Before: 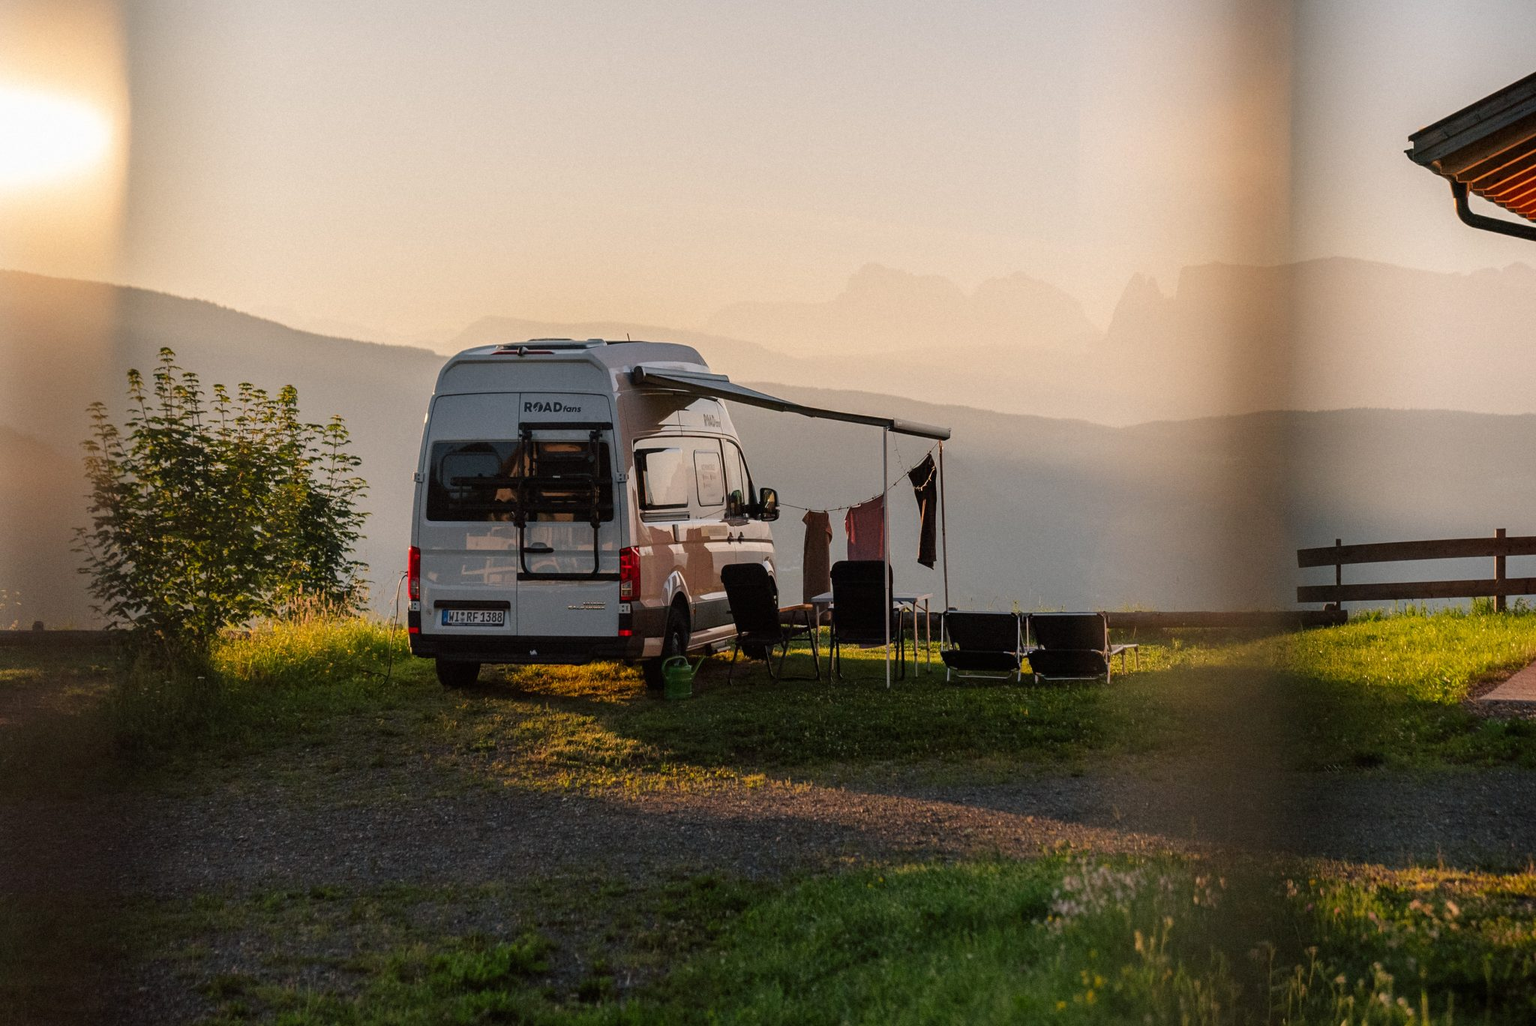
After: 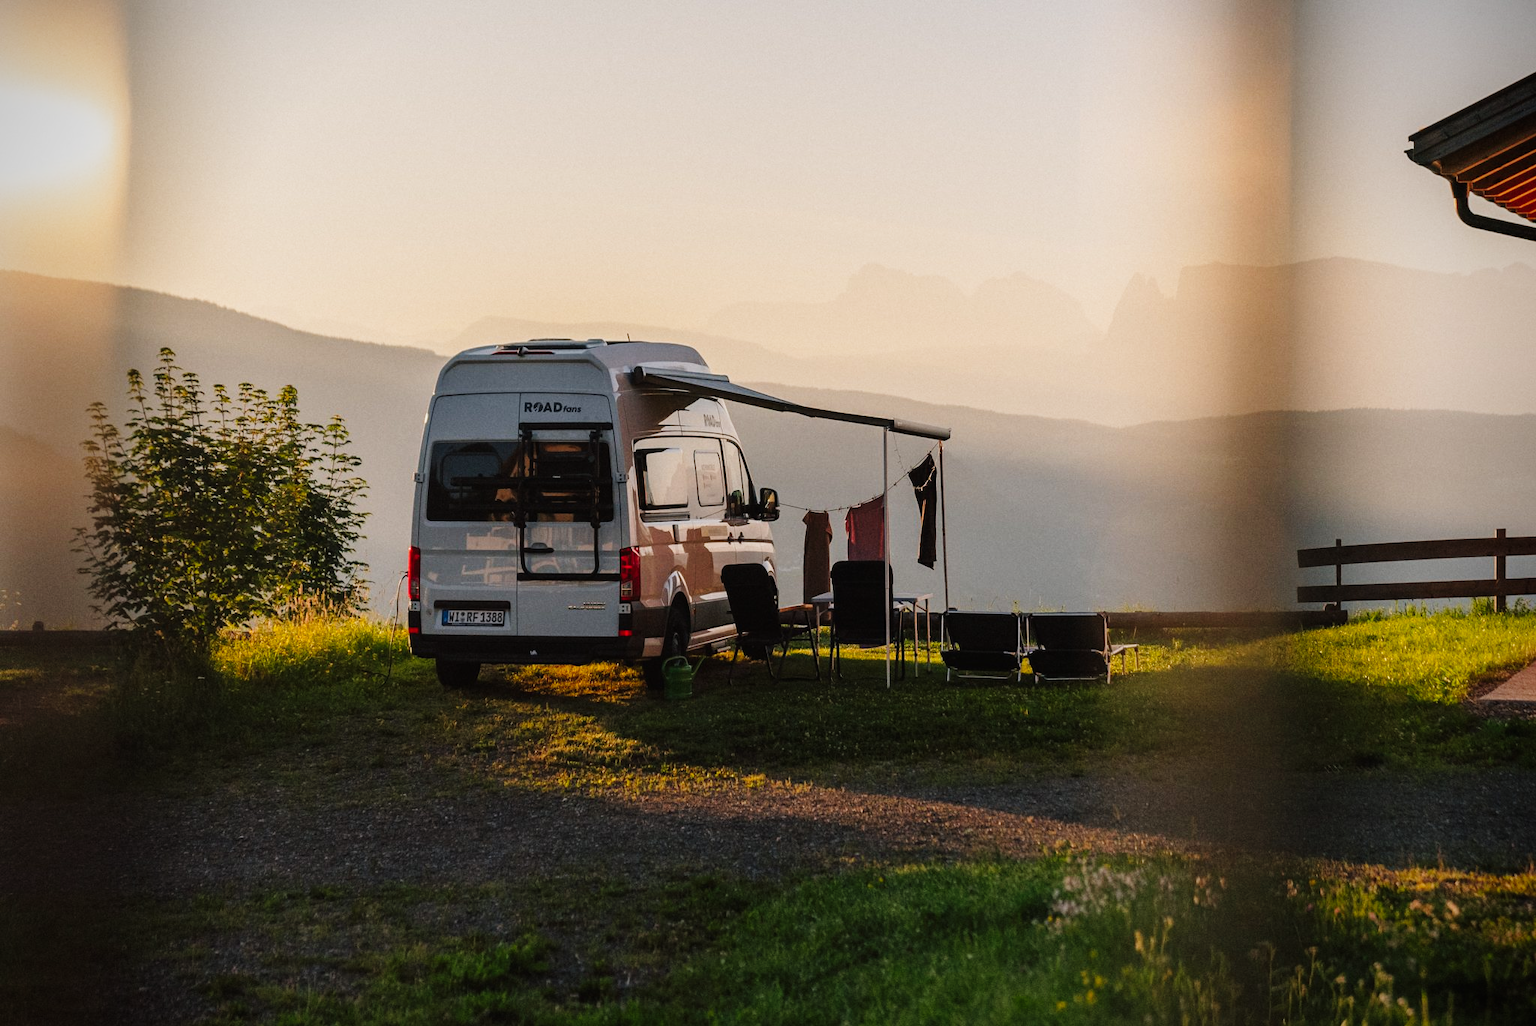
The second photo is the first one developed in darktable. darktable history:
vignetting: saturation -0.023
tone curve: curves: ch0 [(0, 0.011) (0.139, 0.106) (0.295, 0.271) (0.499, 0.523) (0.739, 0.782) (0.857, 0.879) (1, 0.967)]; ch1 [(0, 0) (0.291, 0.229) (0.394, 0.365) (0.469, 0.456) (0.495, 0.497) (0.524, 0.53) (0.588, 0.62) (0.725, 0.779) (1, 1)]; ch2 [(0, 0) (0.125, 0.089) (0.35, 0.317) (0.437, 0.42) (0.502, 0.499) (0.537, 0.551) (0.613, 0.636) (1, 1)], preserve colors none
